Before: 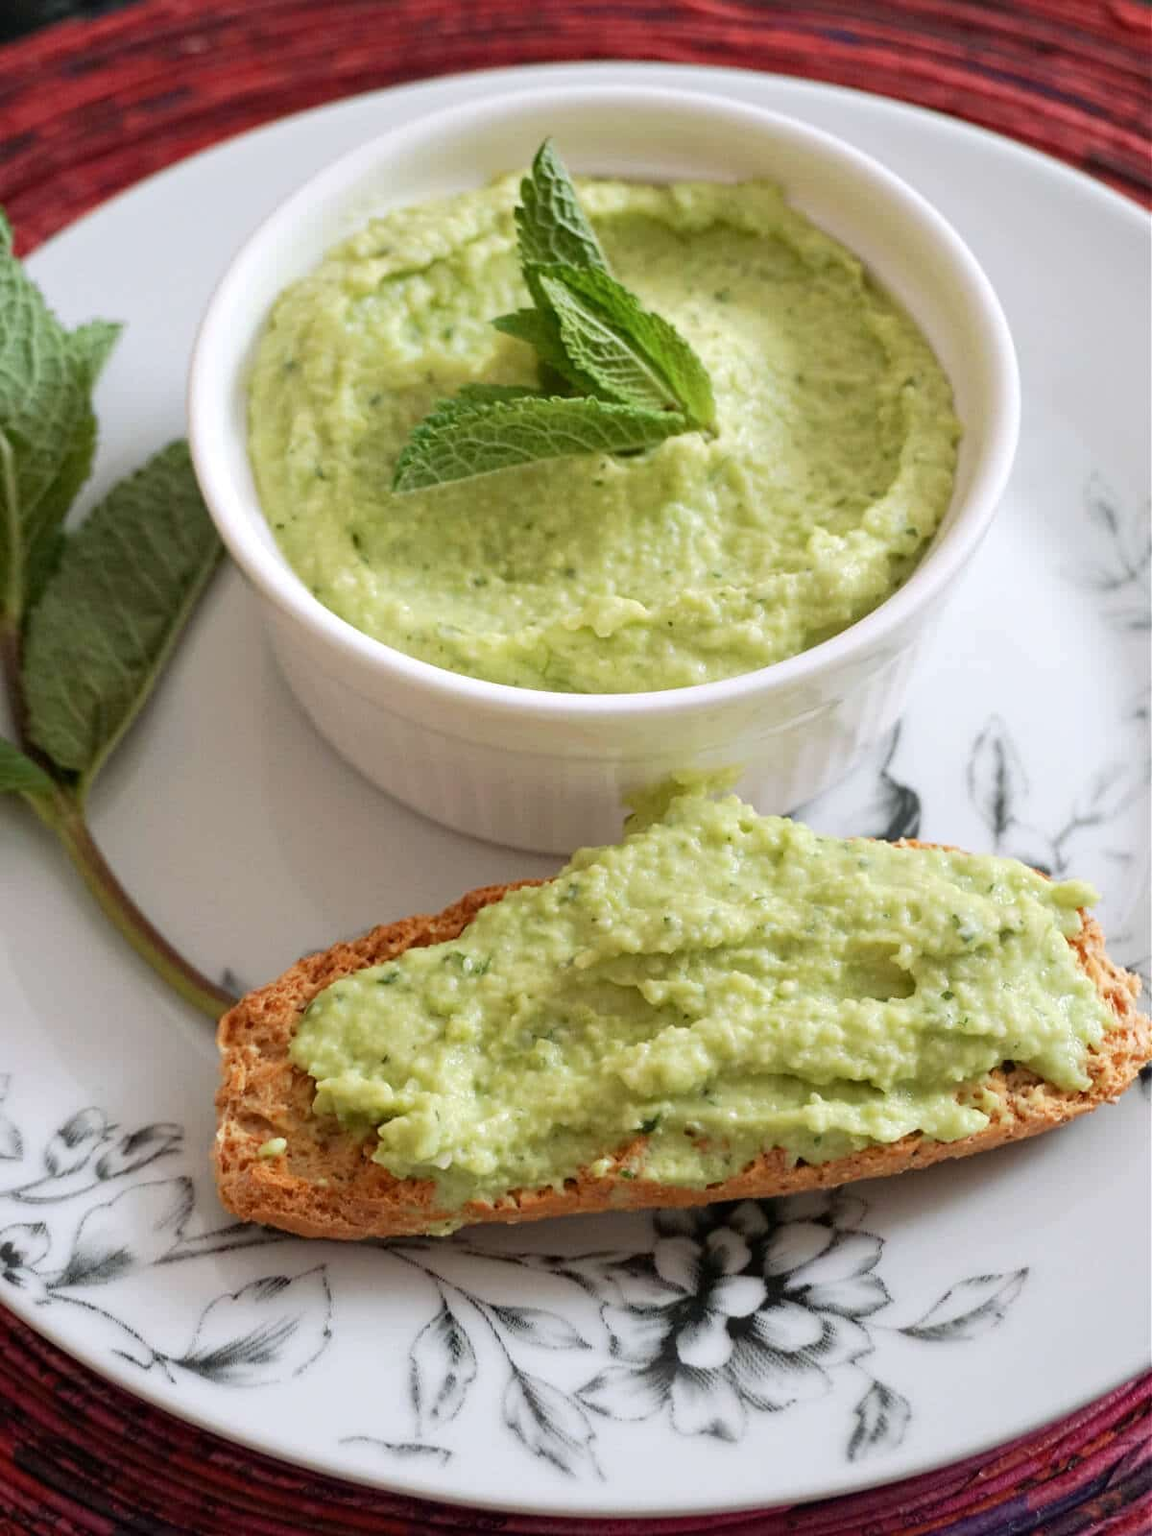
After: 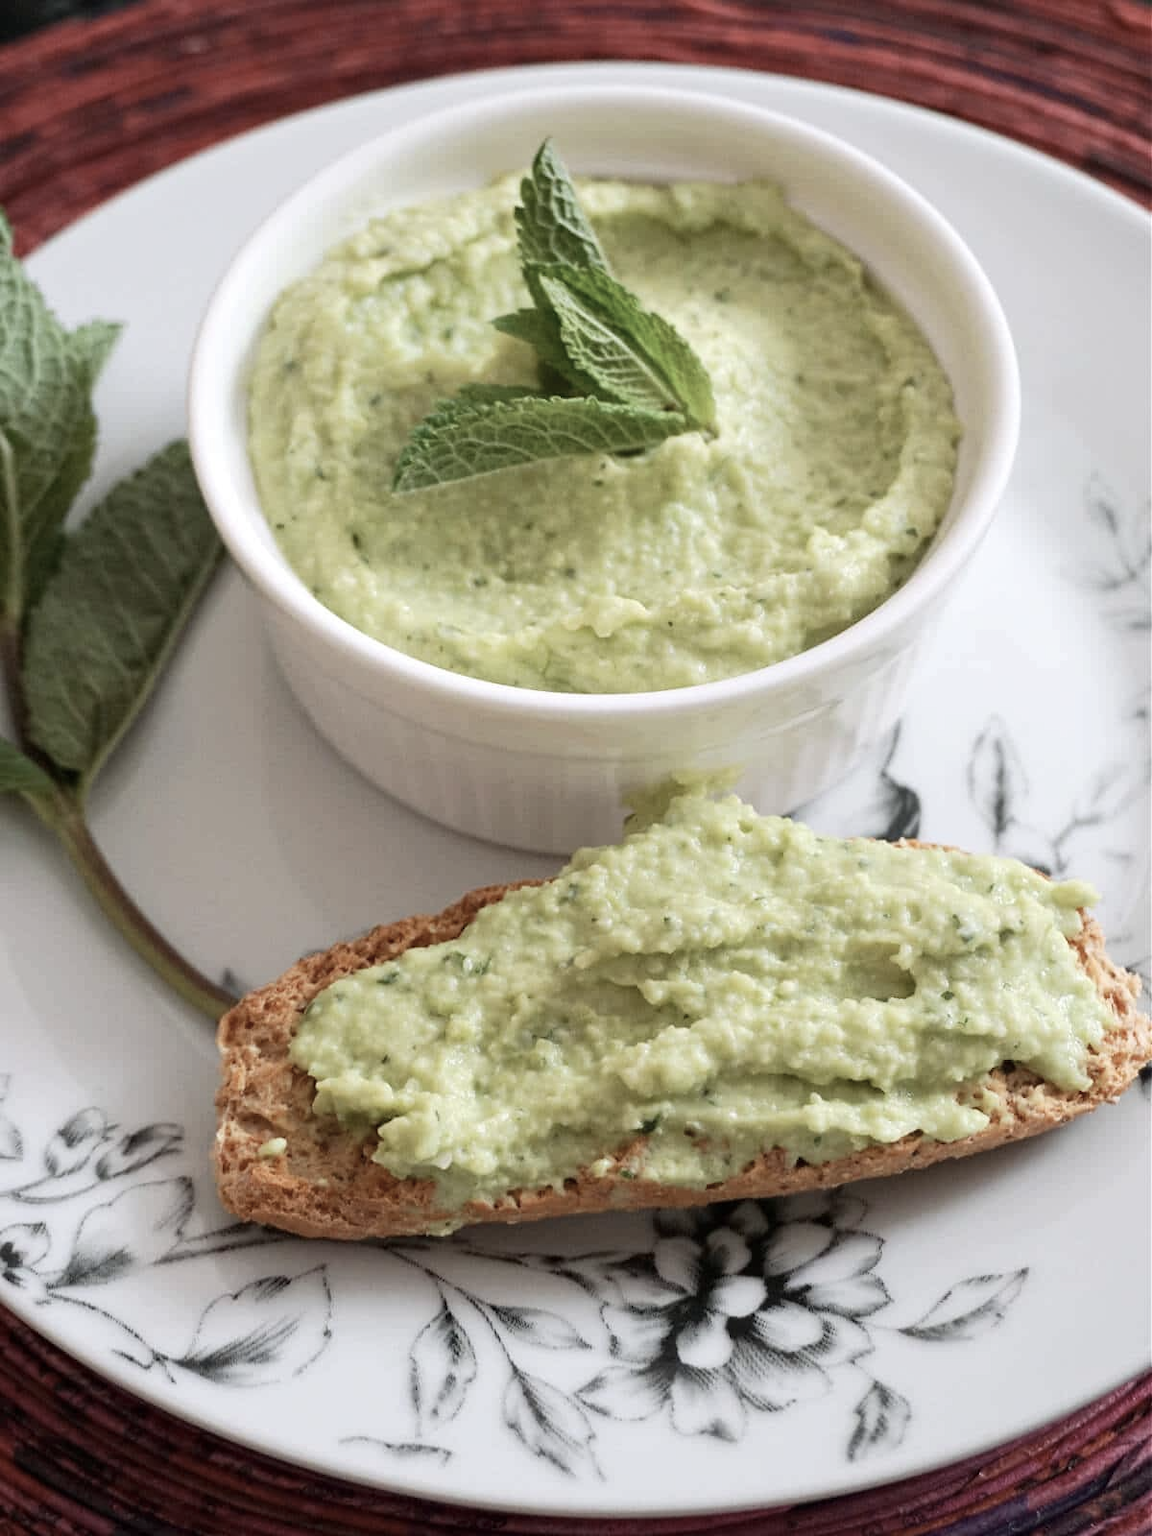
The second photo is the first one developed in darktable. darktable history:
contrast brightness saturation: contrast 0.103, saturation -0.369
